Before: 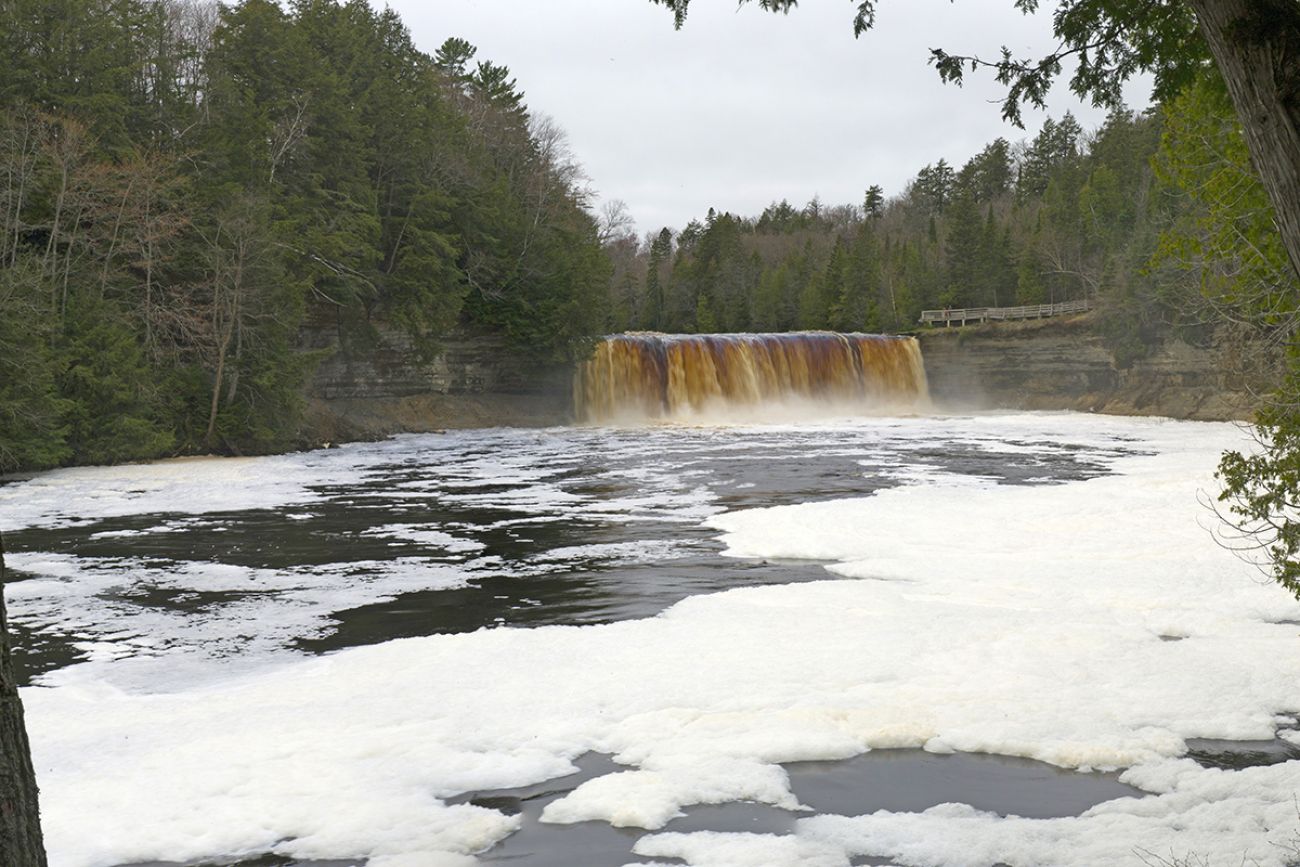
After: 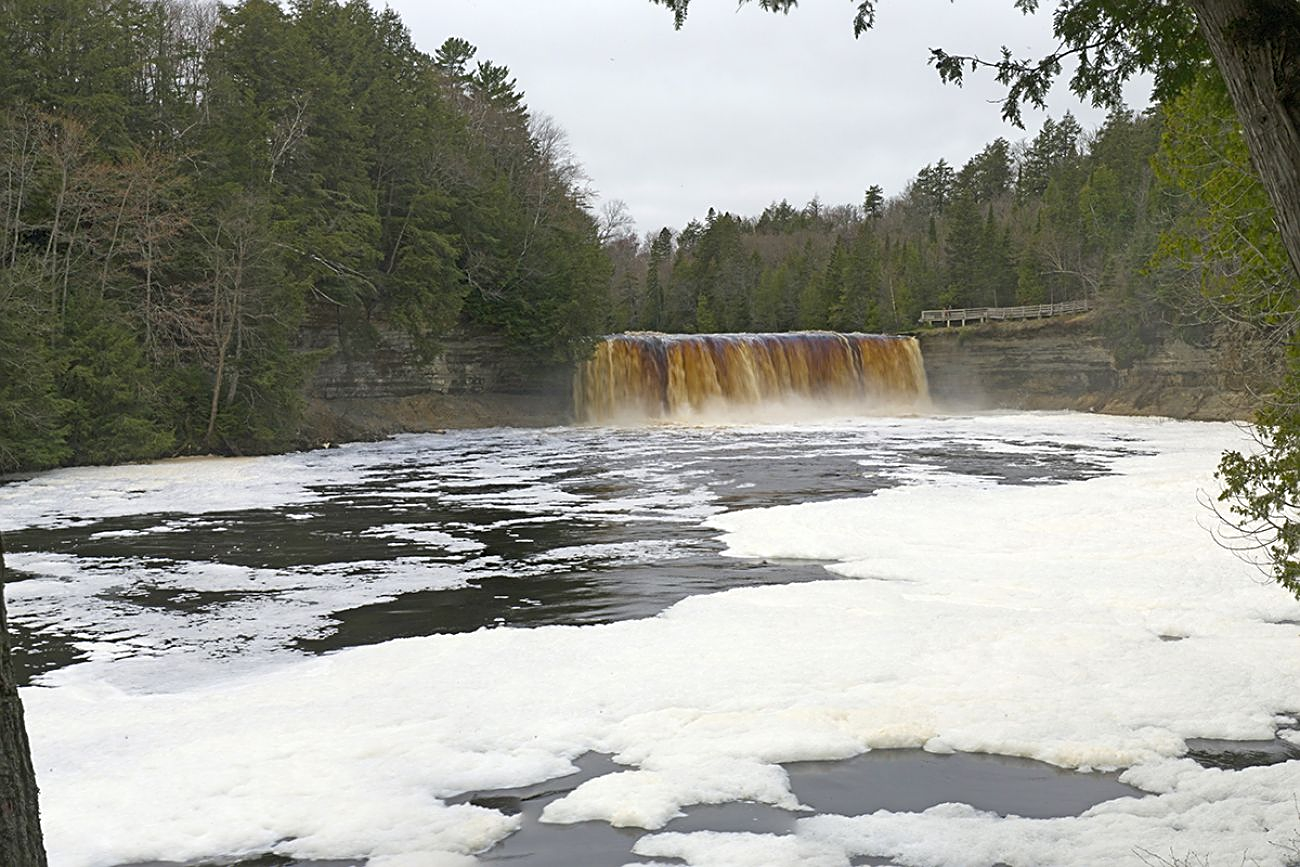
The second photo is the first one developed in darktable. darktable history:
sharpen: on, module defaults
color correction: highlights a* -0.22, highlights b* -0.12
